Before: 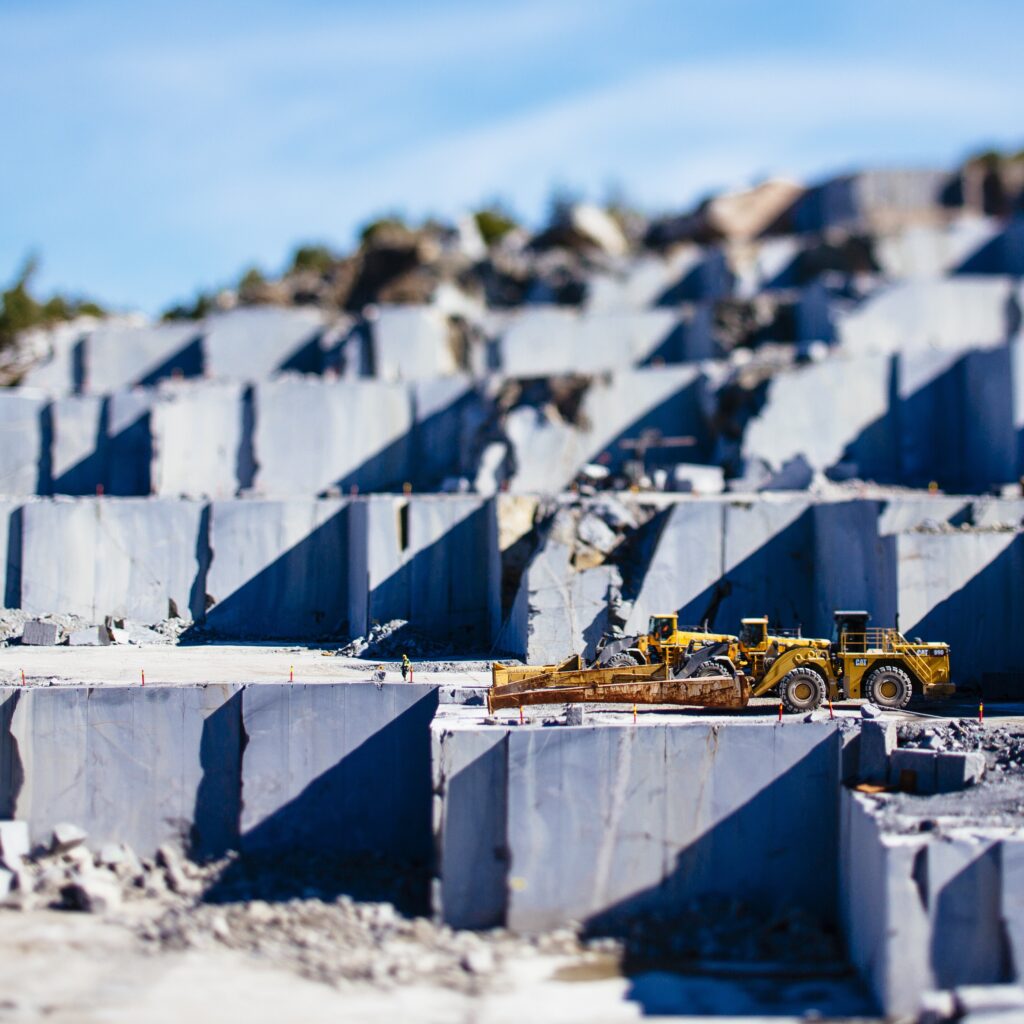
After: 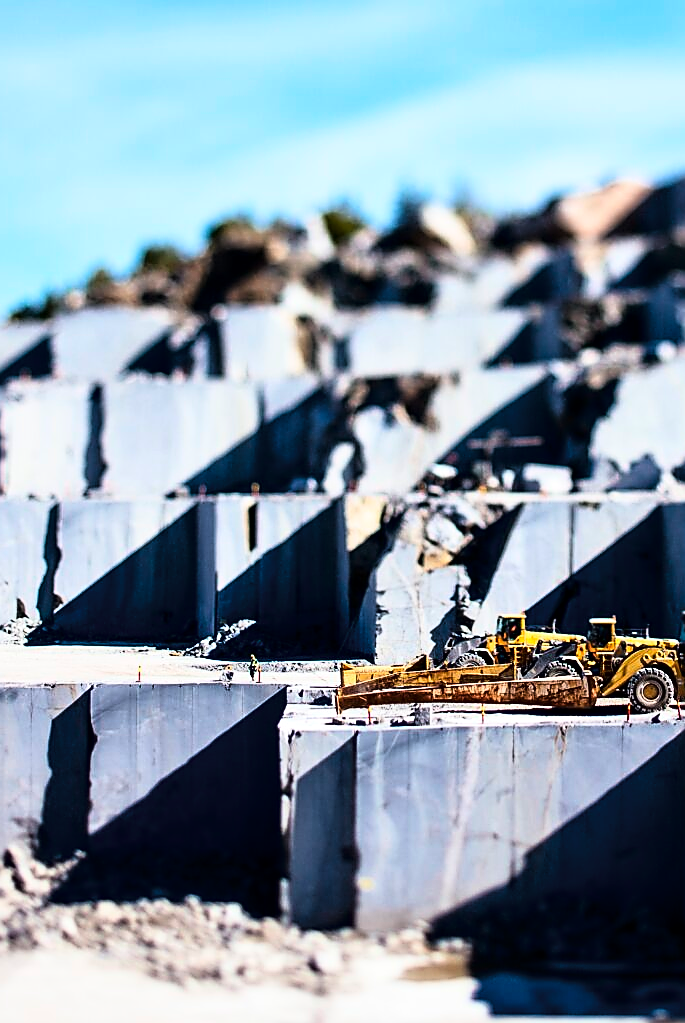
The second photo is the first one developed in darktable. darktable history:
sharpen: radius 1.418, amount 1.247, threshold 0.632
contrast equalizer: y [[0.513, 0.565, 0.608, 0.562, 0.512, 0.5], [0.5 ×6], [0.5, 0.5, 0.5, 0.528, 0.598, 0.658], [0 ×6], [0 ×6]], mix 0.298
crop and rotate: left 14.908%, right 18.157%
tone curve: curves: ch0 [(0, 0) (0.139, 0.067) (0.319, 0.269) (0.498, 0.505) (0.725, 0.824) (0.864, 0.945) (0.985, 1)]; ch1 [(0, 0) (0.291, 0.197) (0.456, 0.426) (0.495, 0.488) (0.557, 0.578) (0.599, 0.644) (0.702, 0.786) (1, 1)]; ch2 [(0, 0) (0.125, 0.089) (0.353, 0.329) (0.447, 0.43) (0.557, 0.566) (0.63, 0.667) (1, 1)], color space Lab, linked channels, preserve colors none
